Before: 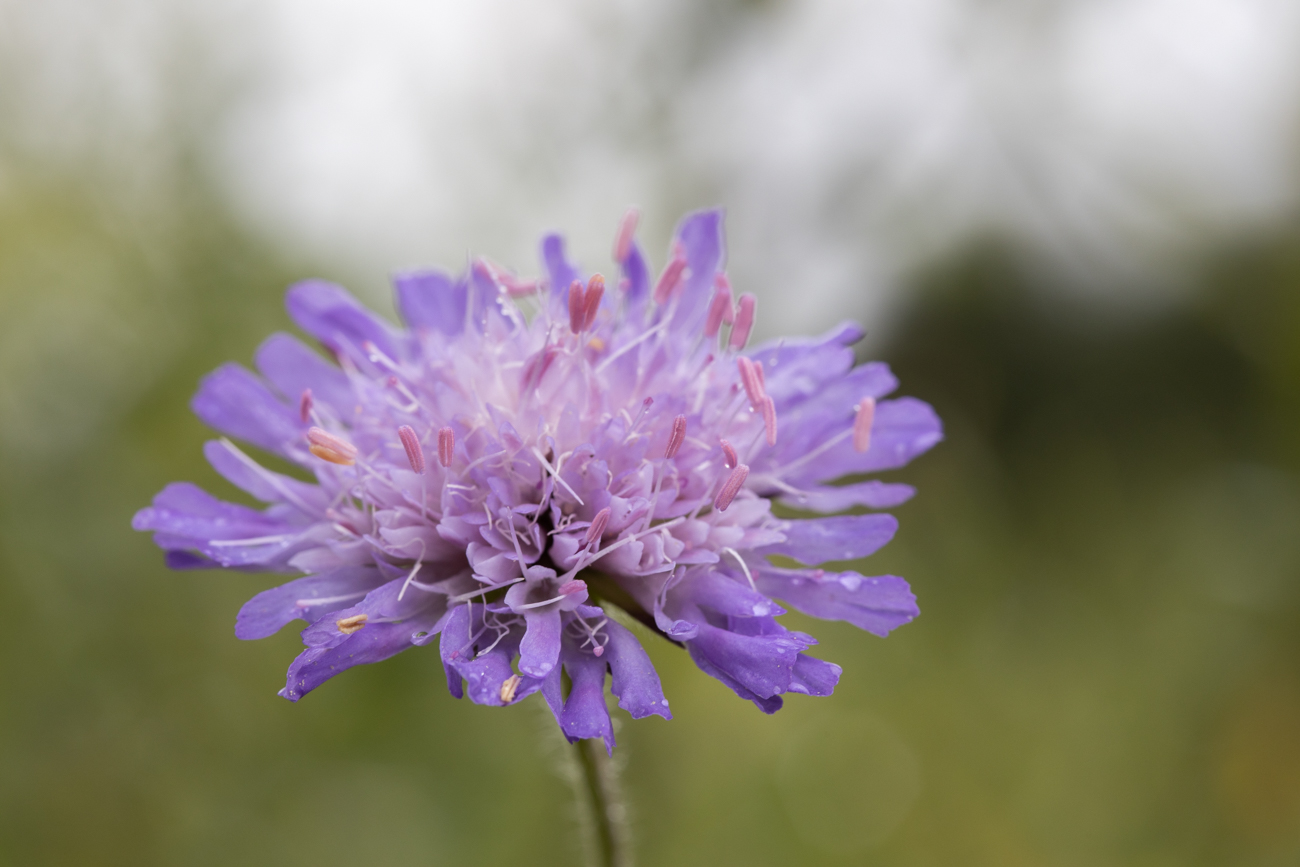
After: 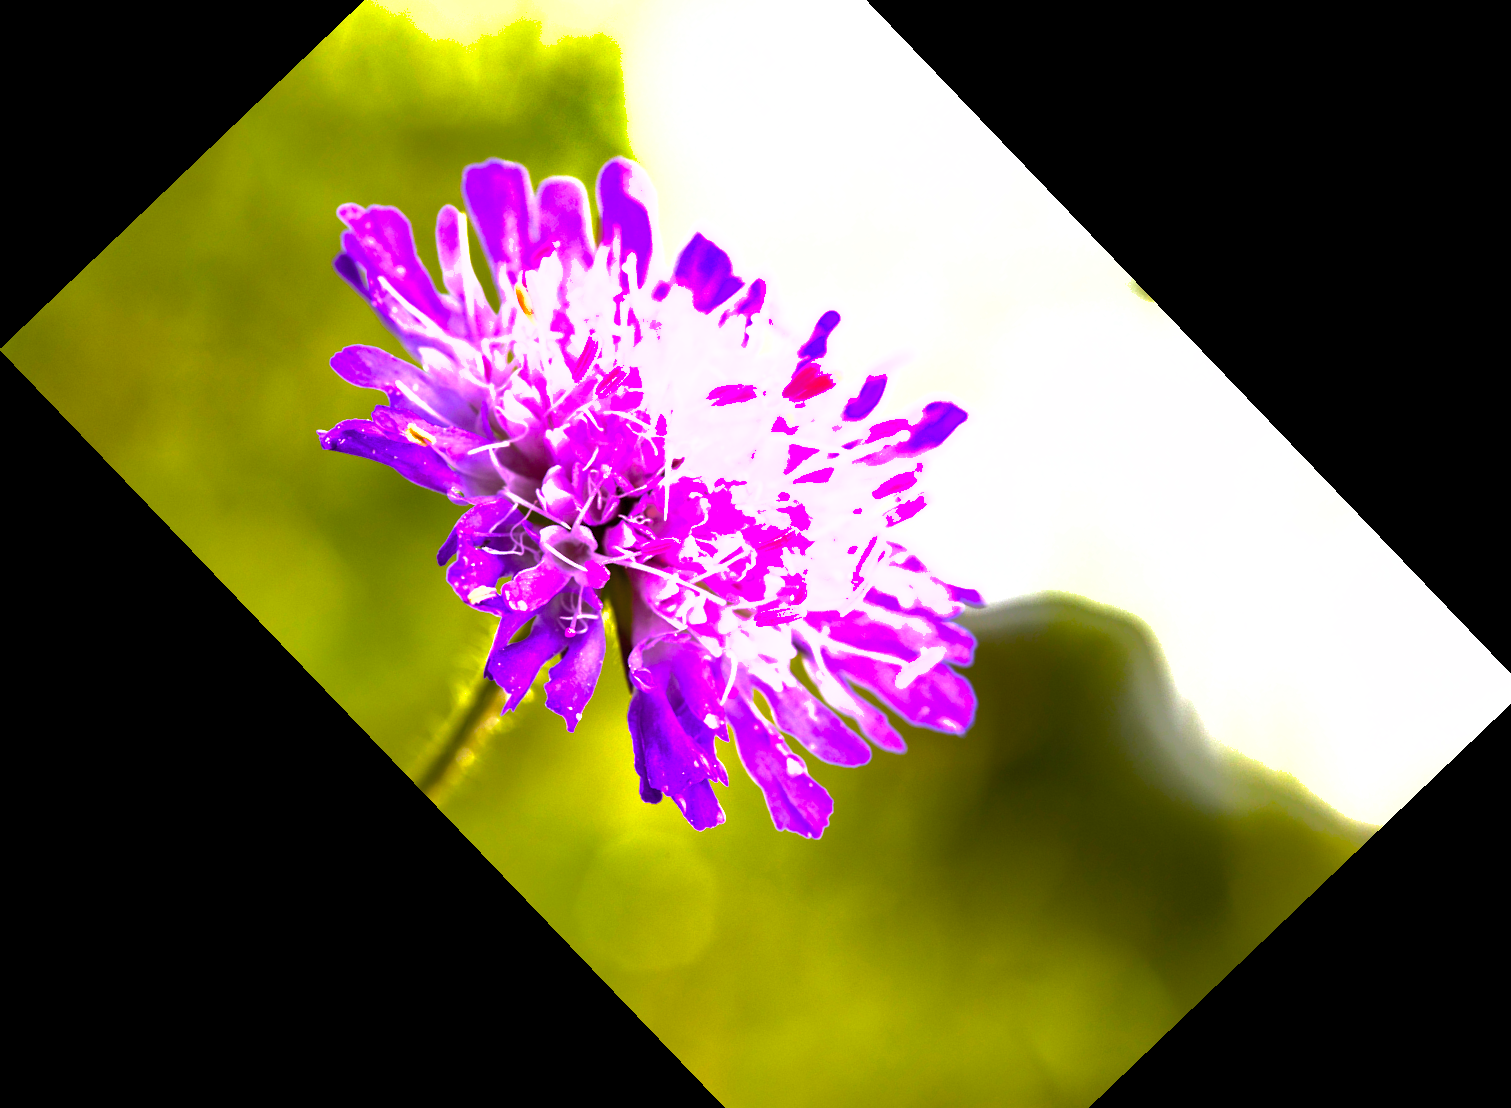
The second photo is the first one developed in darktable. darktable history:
shadows and highlights: shadows 40, highlights -60
color zones: curves: ch0 [(0, 0.5) (0.143, 0.52) (0.286, 0.5) (0.429, 0.5) (0.571, 0.5) (0.714, 0.5) (0.857, 0.5) (1, 0.5)]; ch1 [(0, 0.489) (0.155, 0.45) (0.286, 0.466) (0.429, 0.5) (0.571, 0.5) (0.714, 0.5) (0.857, 0.5) (1, 0.489)]
crop and rotate: angle -46.26°, top 16.234%, right 0.912%, bottom 11.704%
color balance rgb: linear chroma grading › global chroma 20%, perceptual saturation grading › global saturation 65%, perceptual saturation grading › highlights 60%, perceptual saturation grading › mid-tones 50%, perceptual saturation grading › shadows 50%, perceptual brilliance grading › global brilliance 30%, perceptual brilliance grading › highlights 50%, perceptual brilliance grading › mid-tones 50%, perceptual brilliance grading › shadows -22%, global vibrance 20%
